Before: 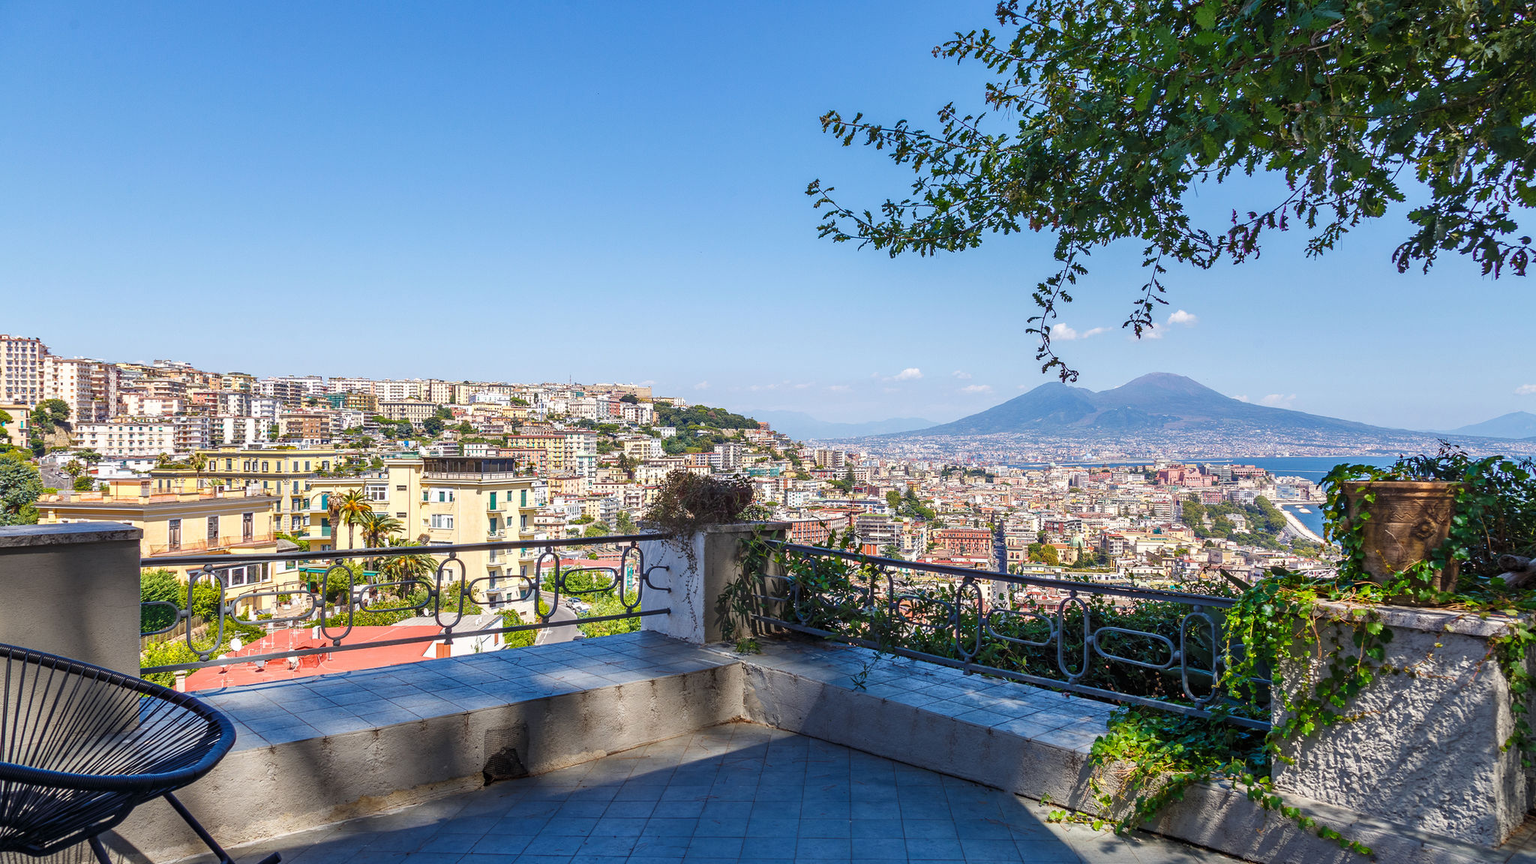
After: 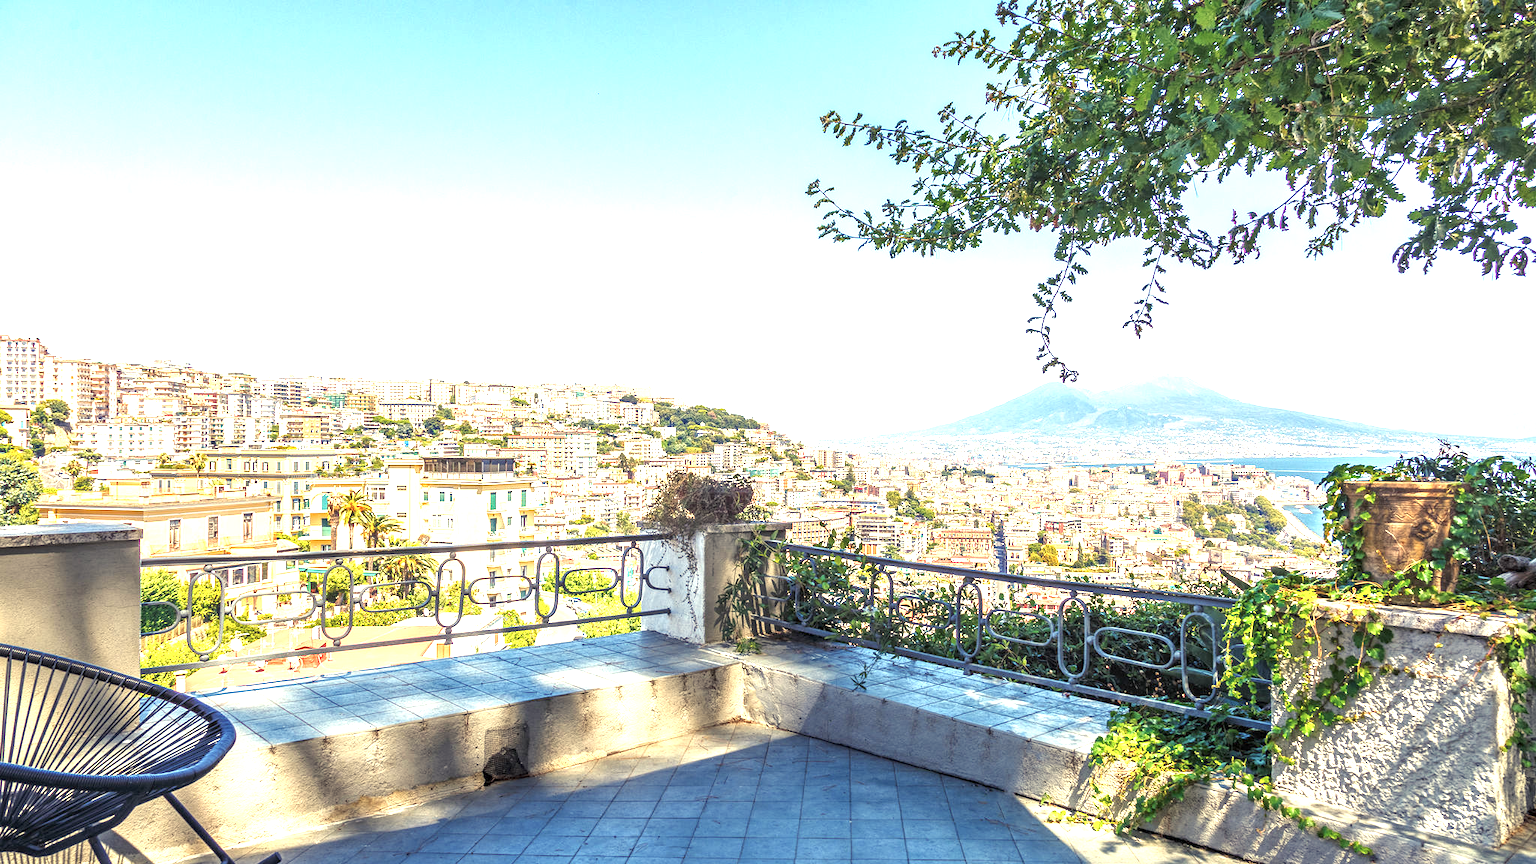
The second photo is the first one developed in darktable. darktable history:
exposure: black level correction 0, exposure 1.675 EV, compensate exposure bias true, compensate highlight preservation false
local contrast: detail 130%
color balance rgb: shadows lift › chroma 2%, shadows lift › hue 263°, highlights gain › chroma 8%, highlights gain › hue 84°, linear chroma grading › global chroma -15%, saturation formula JzAzBz (2021)
white balance: emerald 1
